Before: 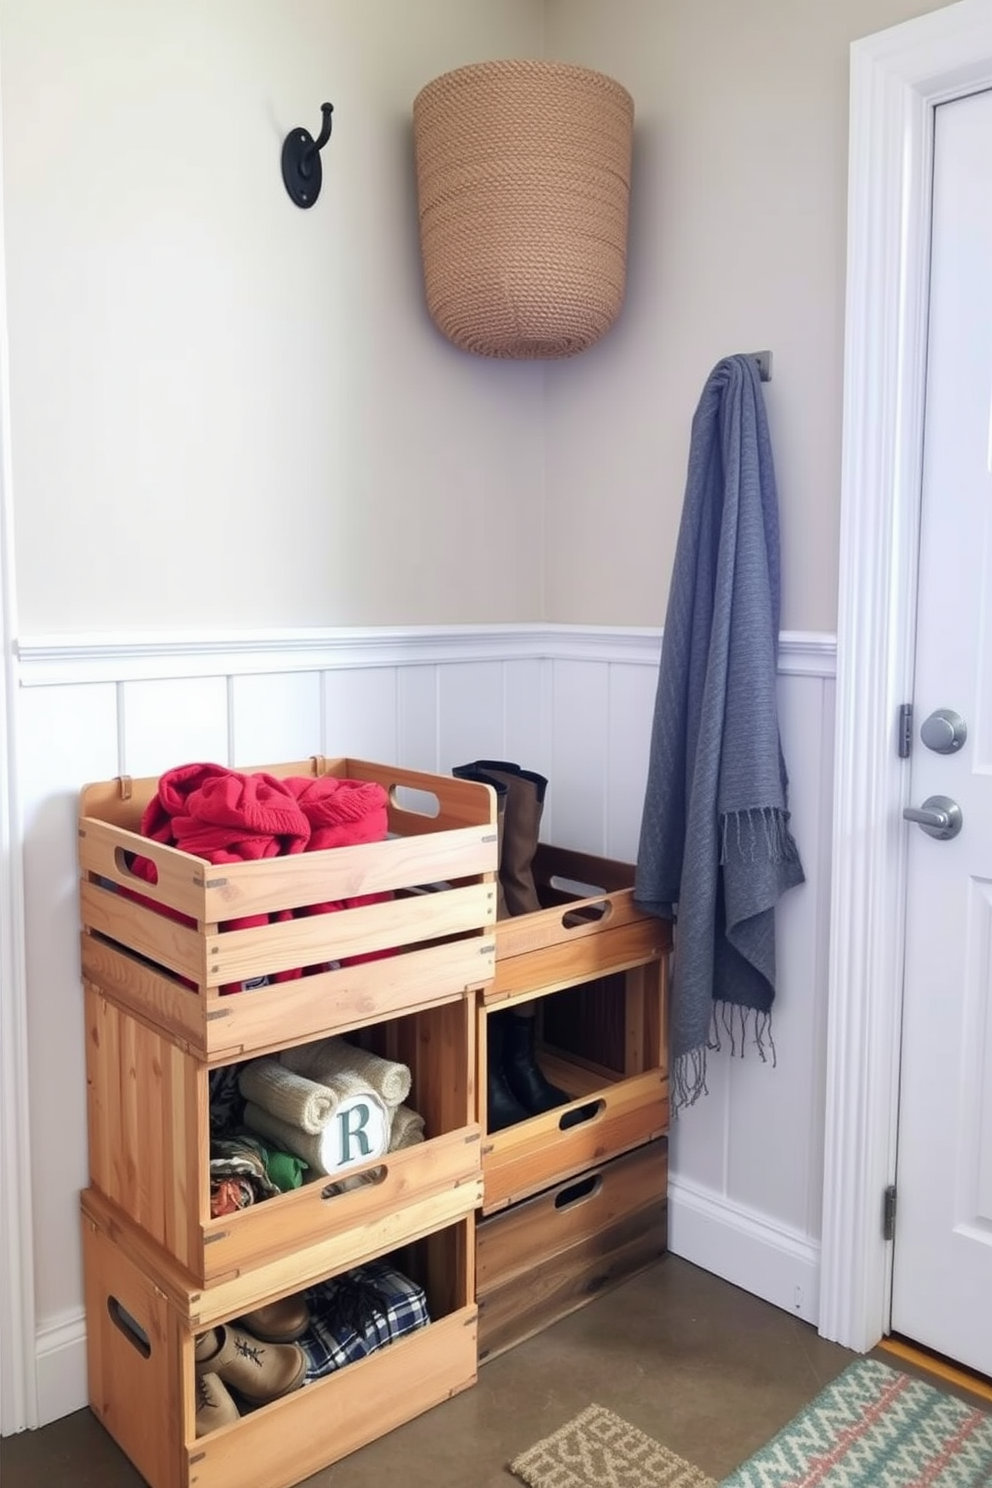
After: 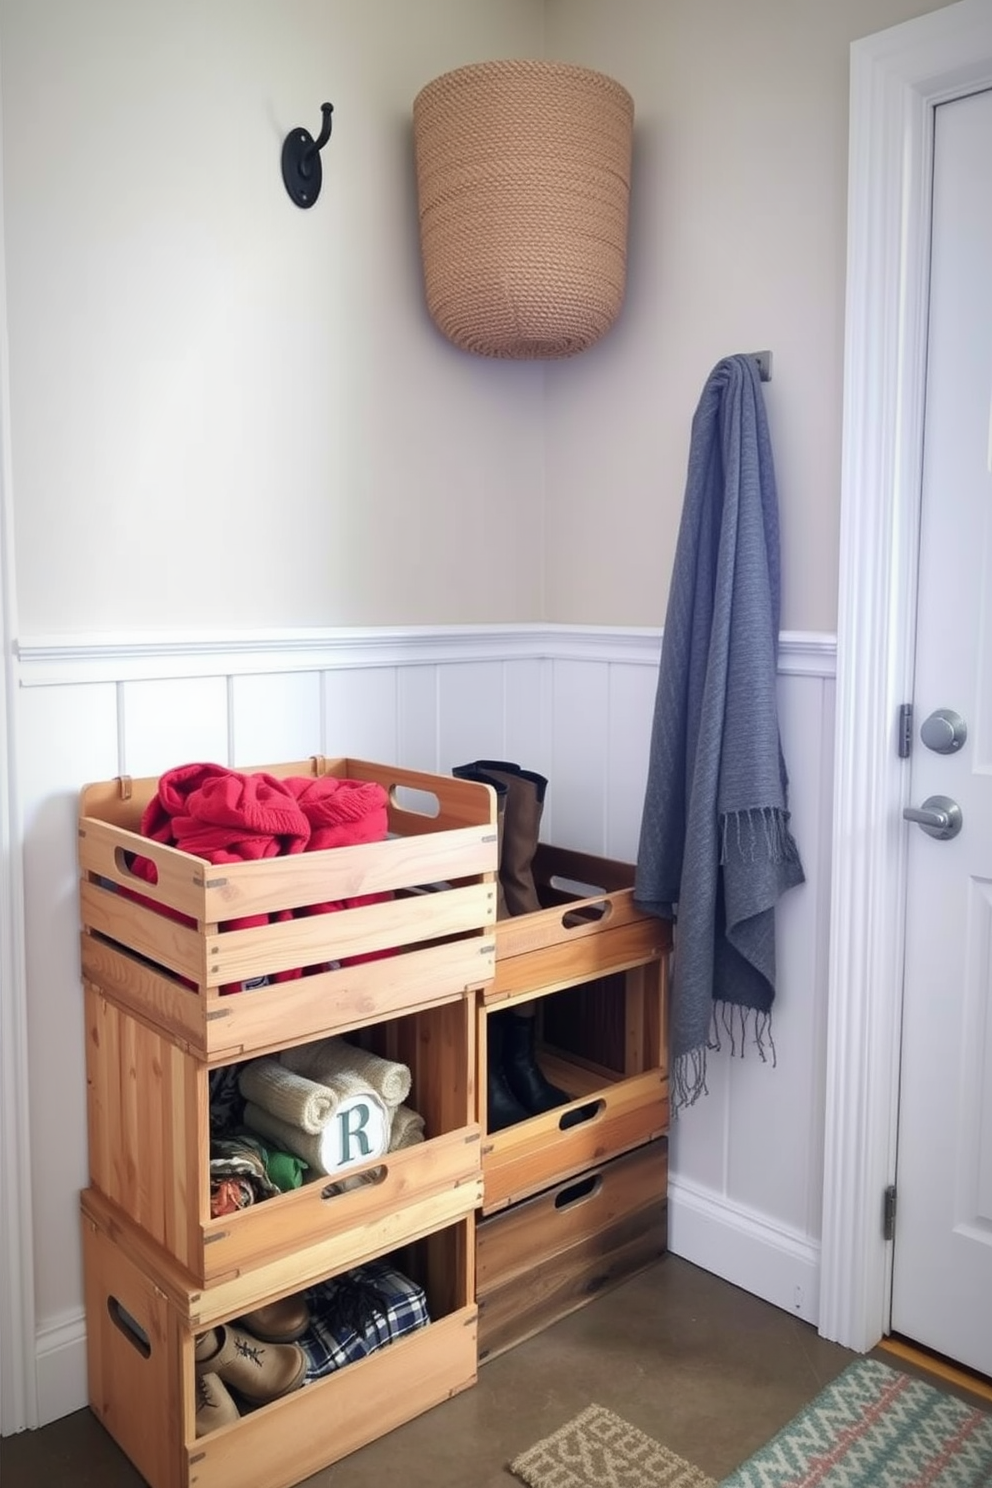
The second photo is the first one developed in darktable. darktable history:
vignetting: fall-off radius 69.07%, brightness -0.587, saturation -0.123, automatic ratio true
